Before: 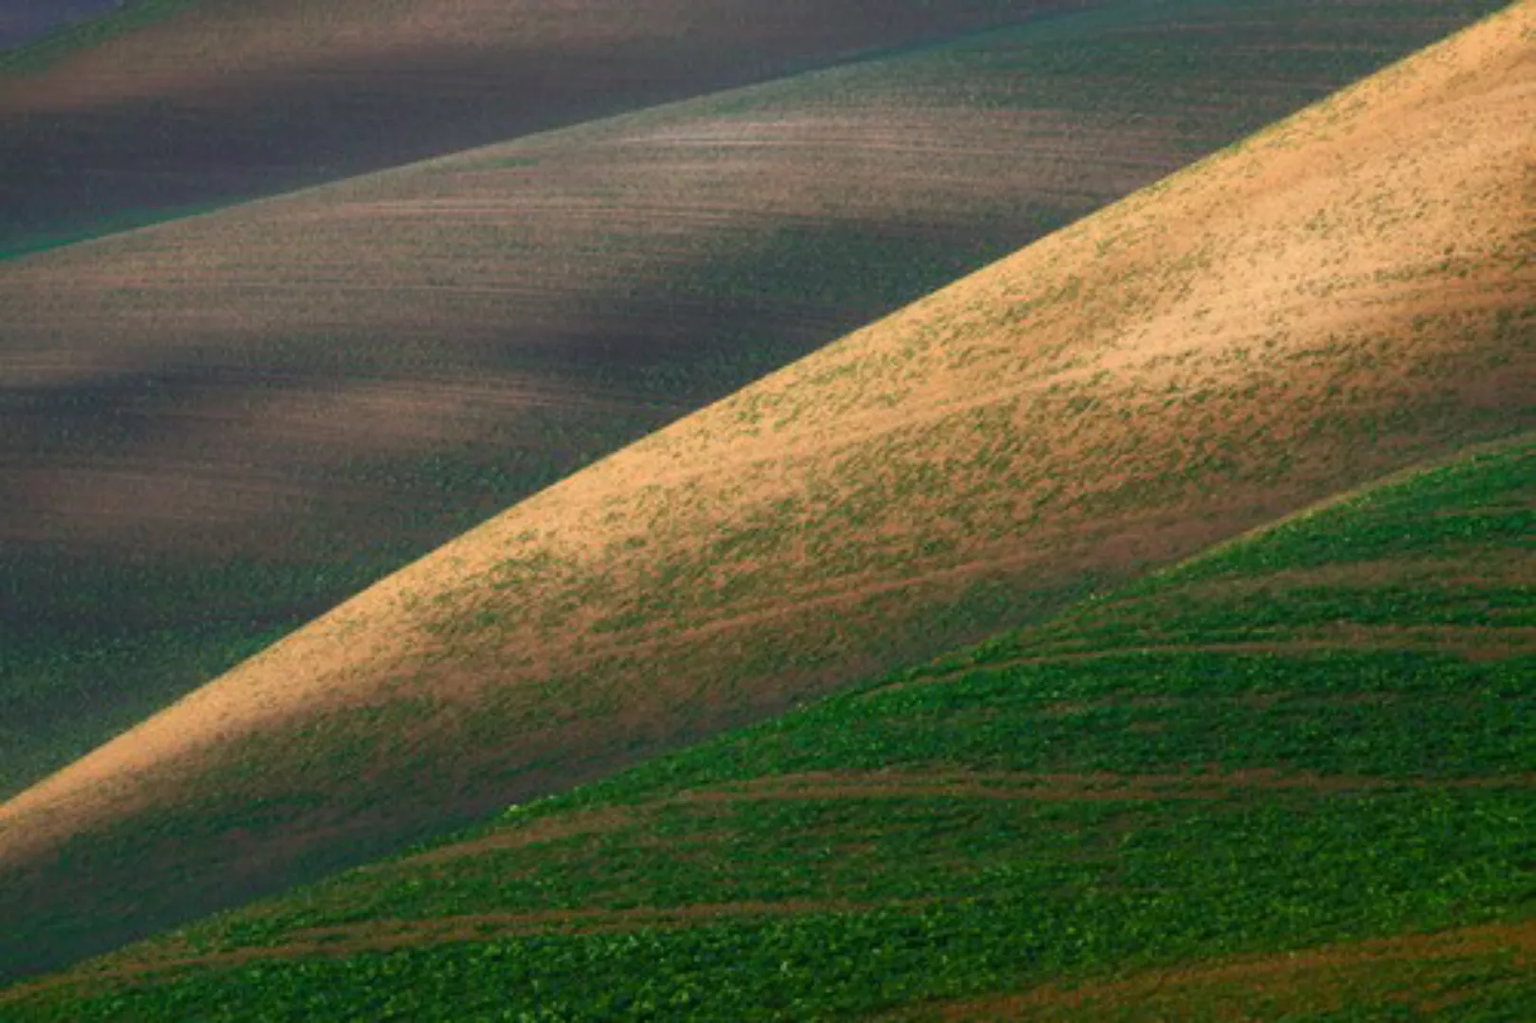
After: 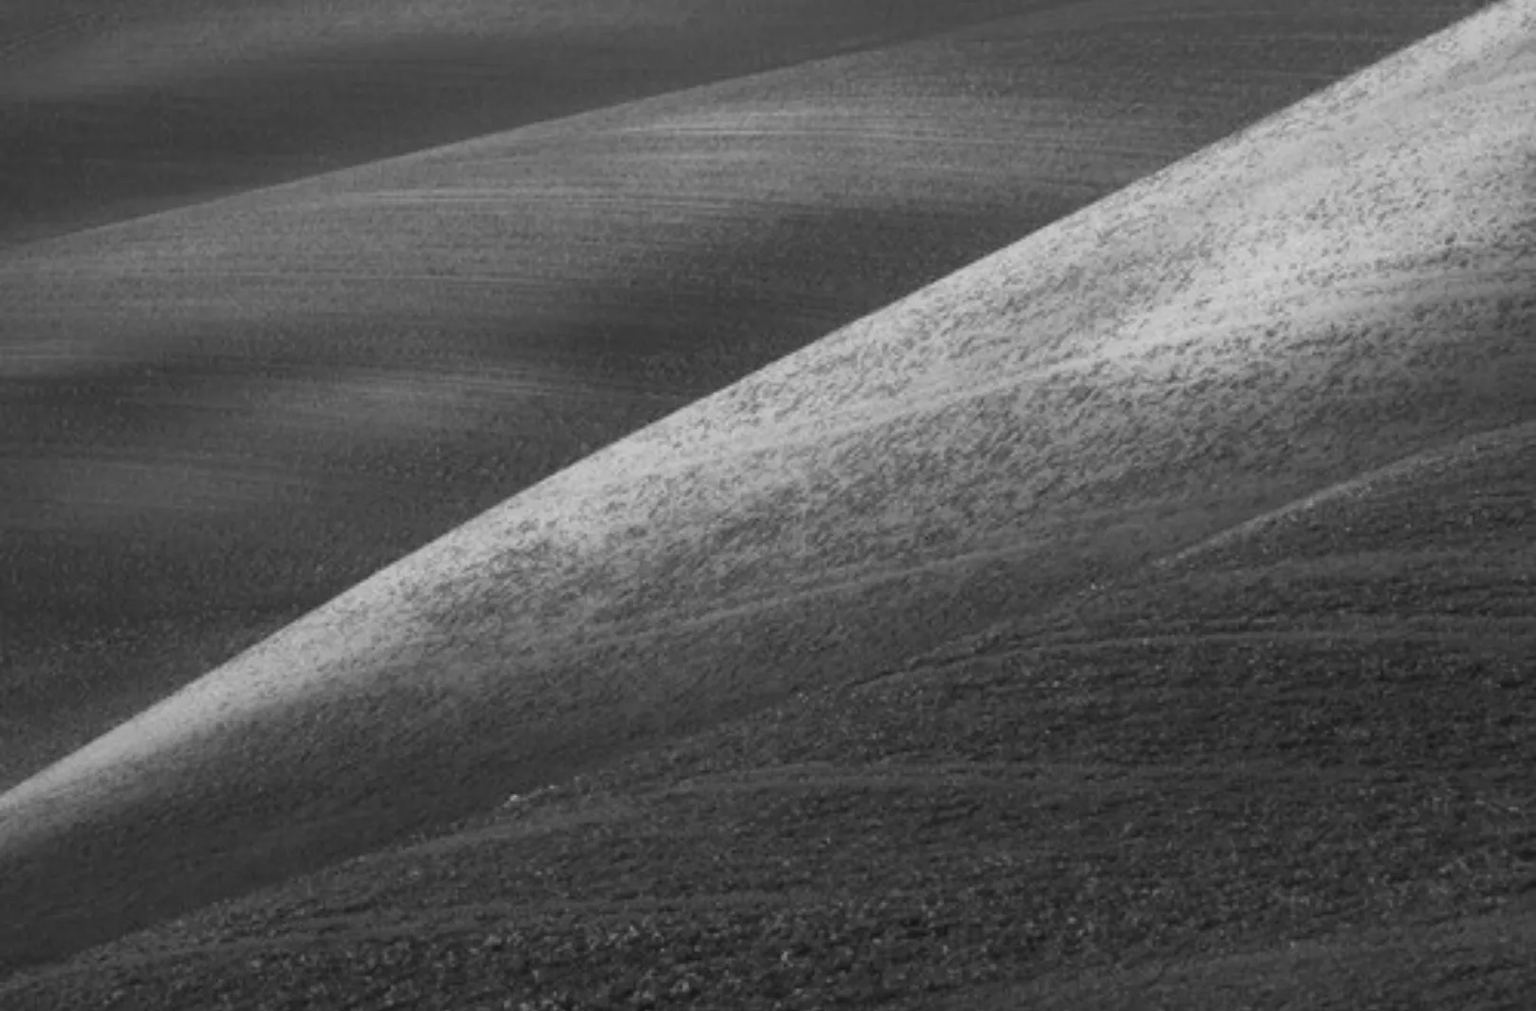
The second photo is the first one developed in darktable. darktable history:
crop: top 1.049%, right 0.001%
monochrome: a 16.06, b 15.48, size 1
